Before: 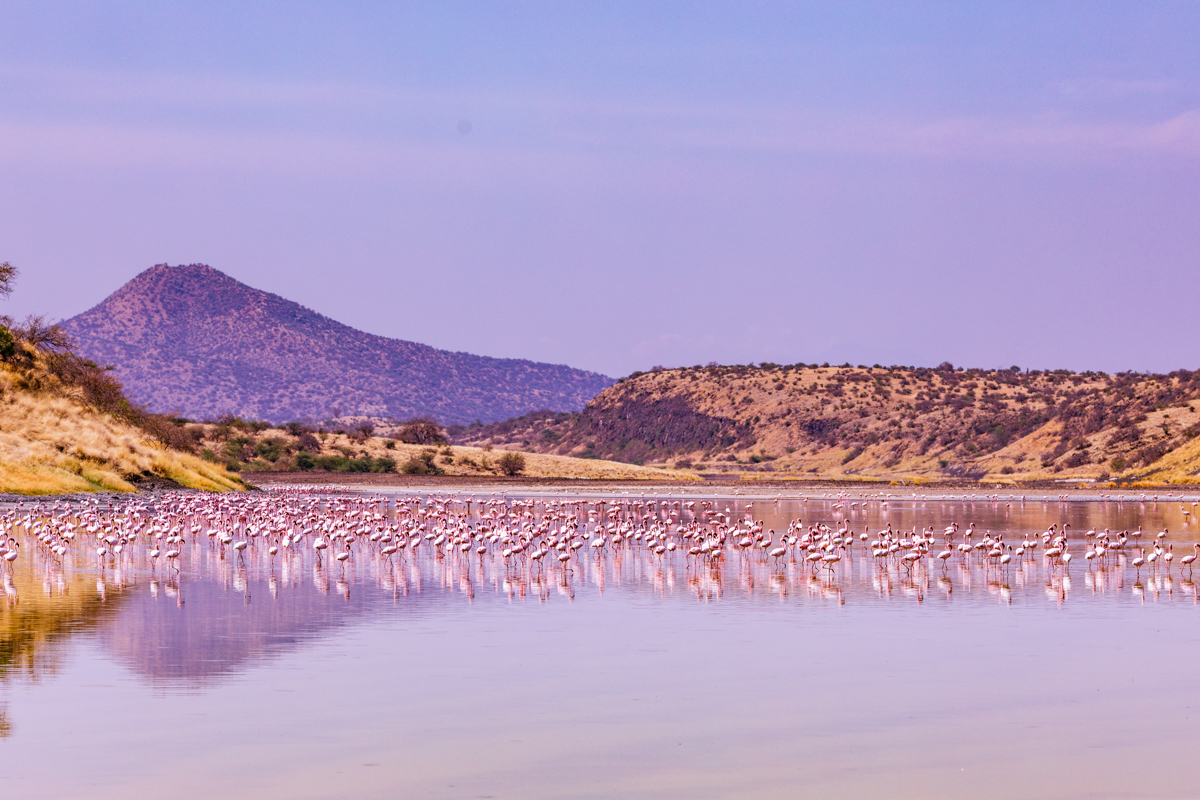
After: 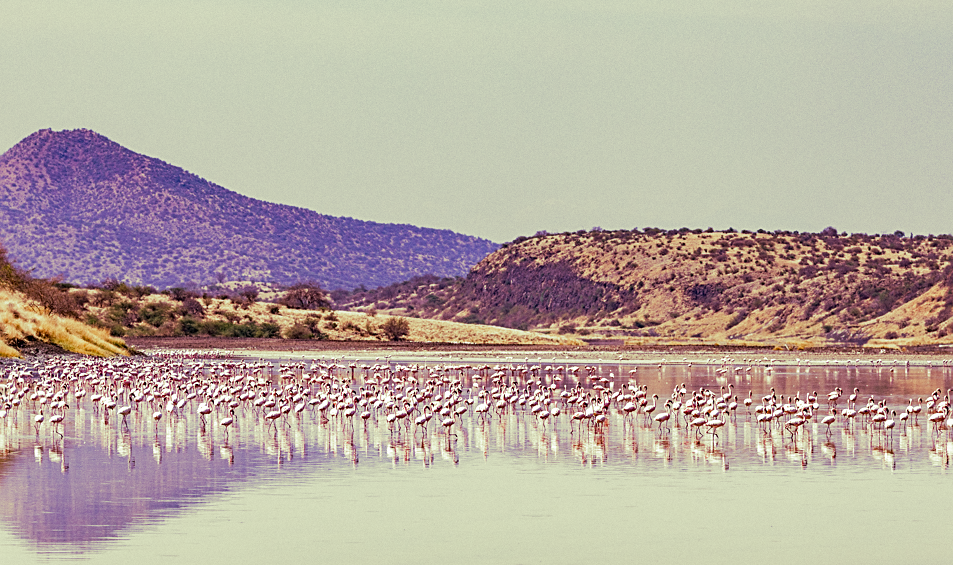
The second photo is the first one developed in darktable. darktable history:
sharpen: amount 0.55
split-toning: shadows › hue 290.82°, shadows › saturation 0.34, highlights › saturation 0.38, balance 0, compress 50%
crop: left 9.712%, top 16.928%, right 10.845%, bottom 12.332%
grain: coarseness 0.09 ISO, strength 10%
